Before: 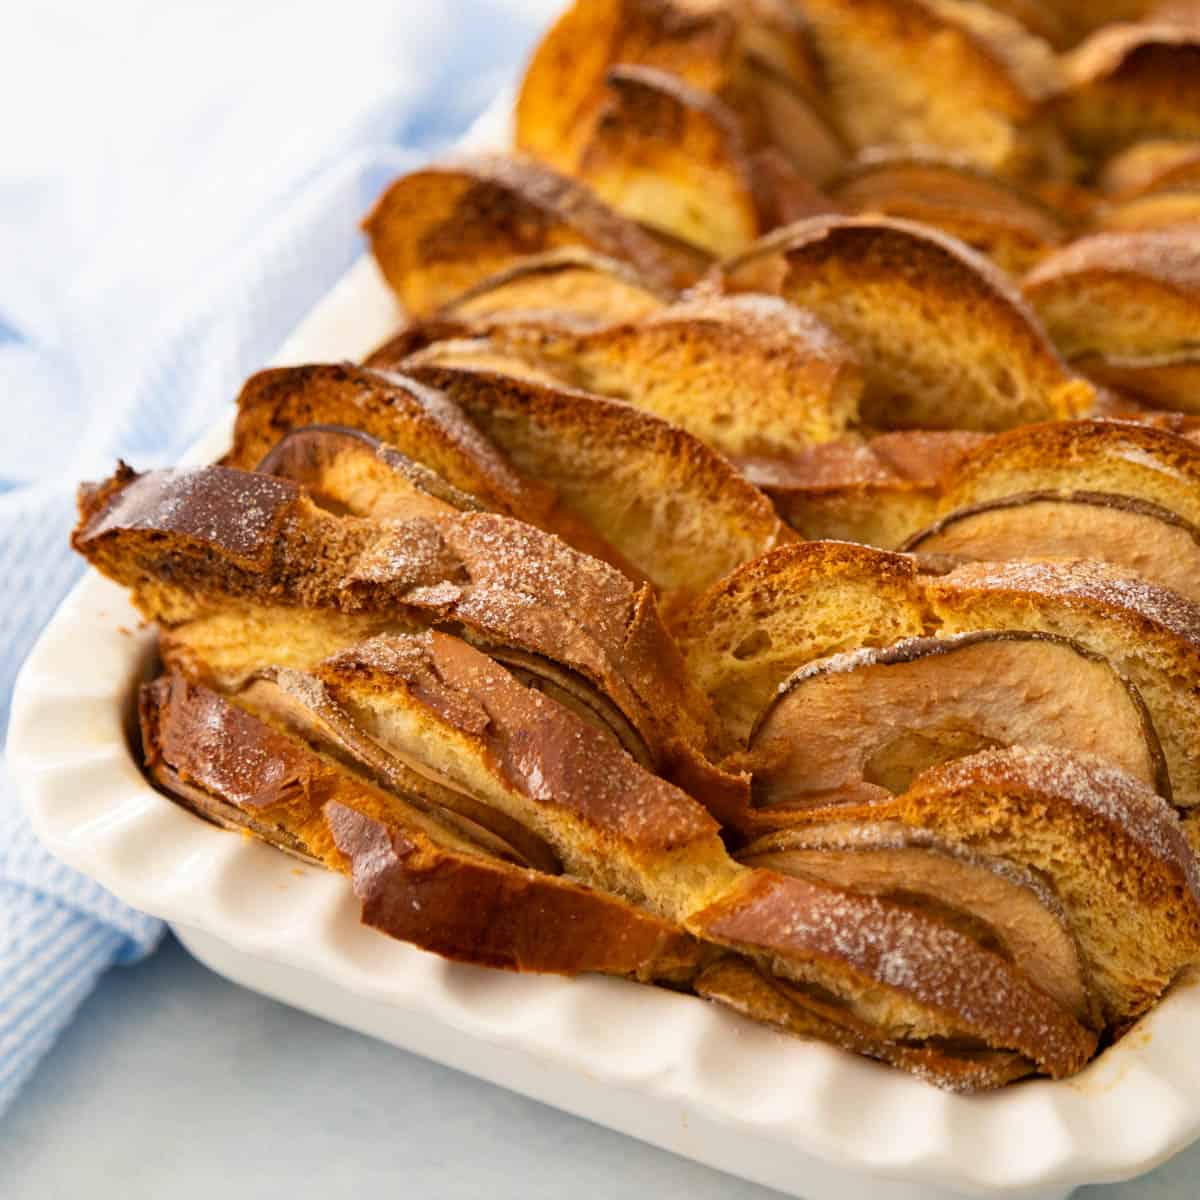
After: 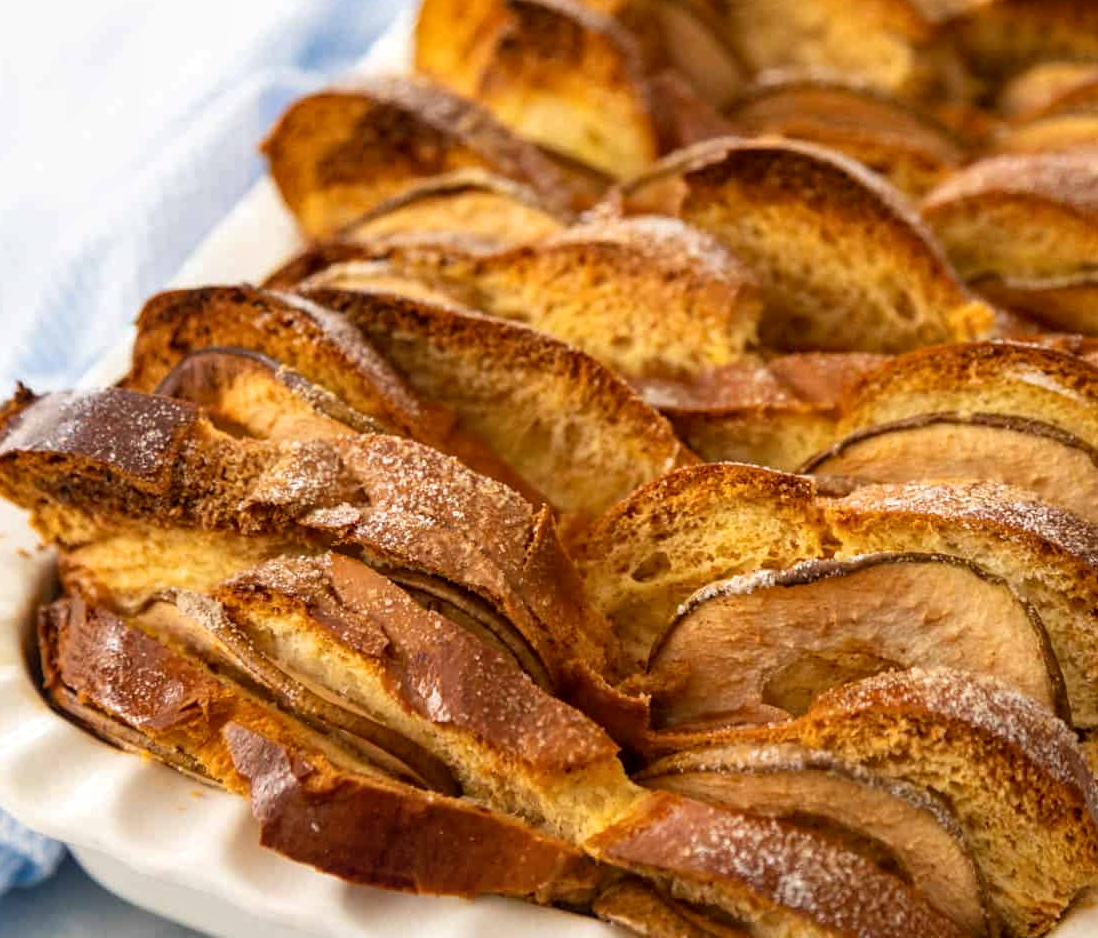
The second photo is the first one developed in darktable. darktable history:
crop: left 8.452%, top 6.566%, bottom 15.223%
local contrast: on, module defaults
